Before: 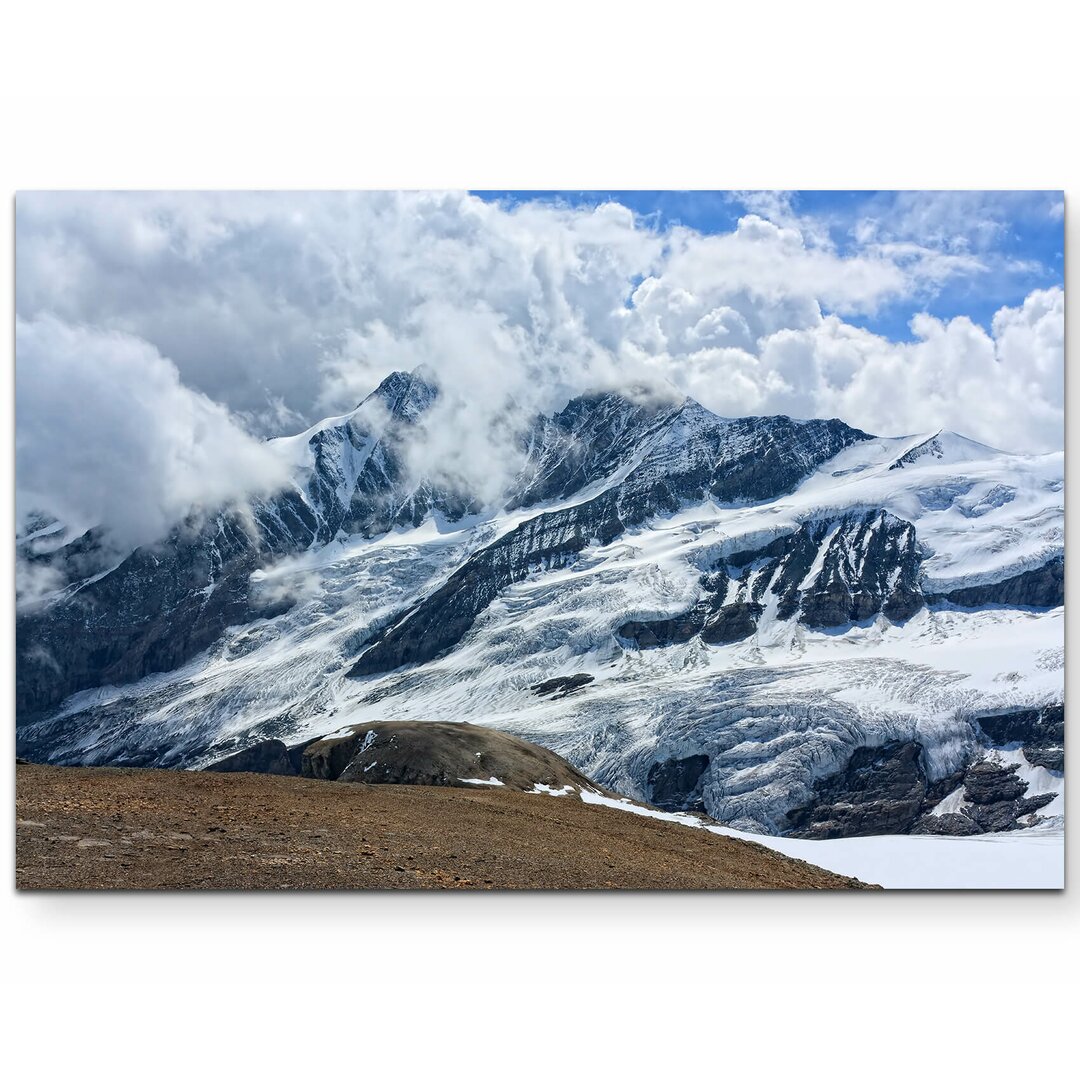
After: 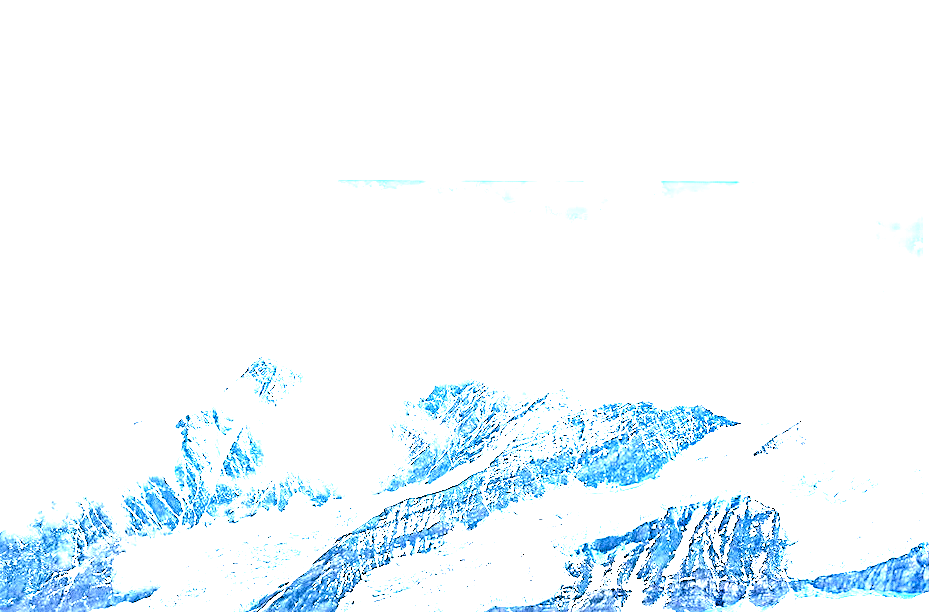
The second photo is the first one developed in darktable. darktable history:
exposure: black level correction 0, exposure 4 EV, compensate exposure bias true, compensate highlight preservation false
rotate and perspective: rotation 0.226°, lens shift (vertical) -0.042, crop left 0.023, crop right 0.982, crop top 0.006, crop bottom 0.994
color balance rgb: shadows lift › chroma 2%, shadows lift › hue 217.2°, power › chroma 0.25%, power › hue 60°, highlights gain › chroma 1.5%, highlights gain › hue 309.6°, global offset › luminance -0.25%, perceptual saturation grading › global saturation 15%, global vibrance 15%
grain: coarseness 9.61 ISO, strength 35.62%
sharpen: on, module defaults
rgb levels: levels [[0.034, 0.472, 0.904], [0, 0.5, 1], [0, 0.5, 1]]
crop and rotate: left 11.812%, bottom 42.776%
